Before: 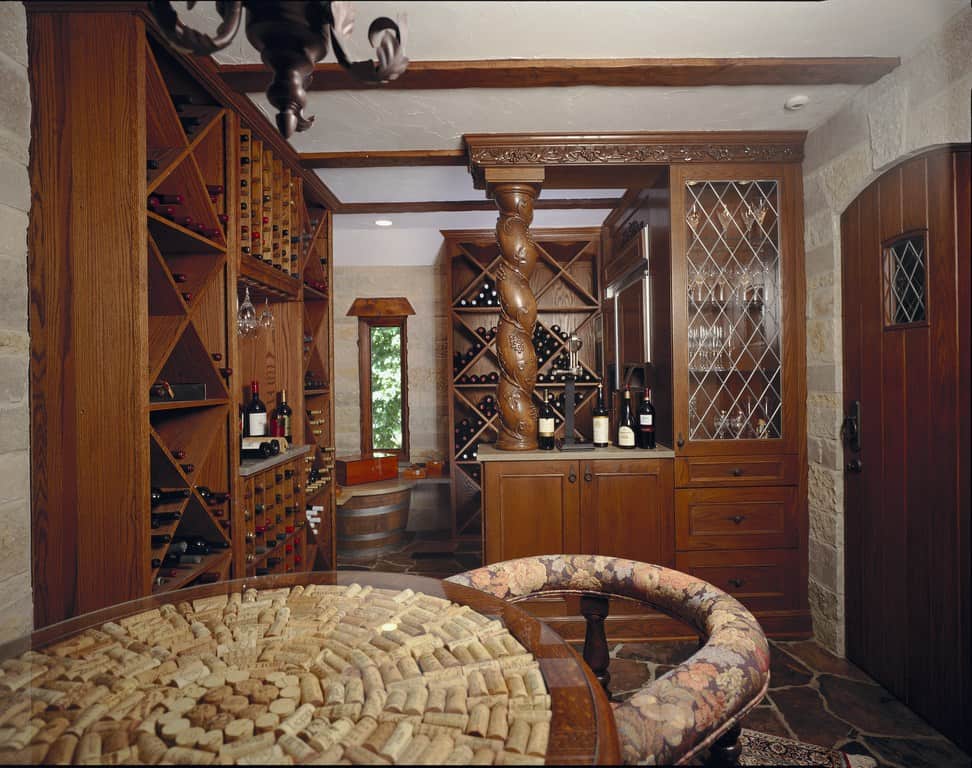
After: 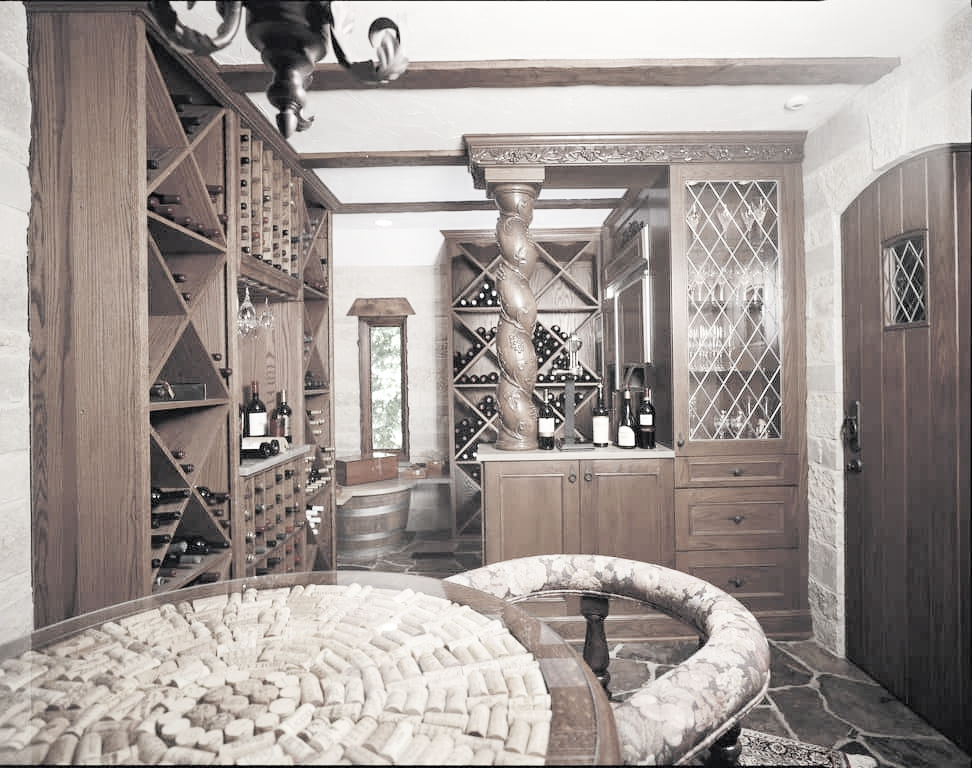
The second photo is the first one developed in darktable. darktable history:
filmic rgb: black relative exposure -6.68 EV, white relative exposure 4.56 EV, hardness 3.25
color correction: saturation 0.2
exposure: black level correction 0, exposure 2.327 EV, compensate exposure bias true, compensate highlight preservation false
